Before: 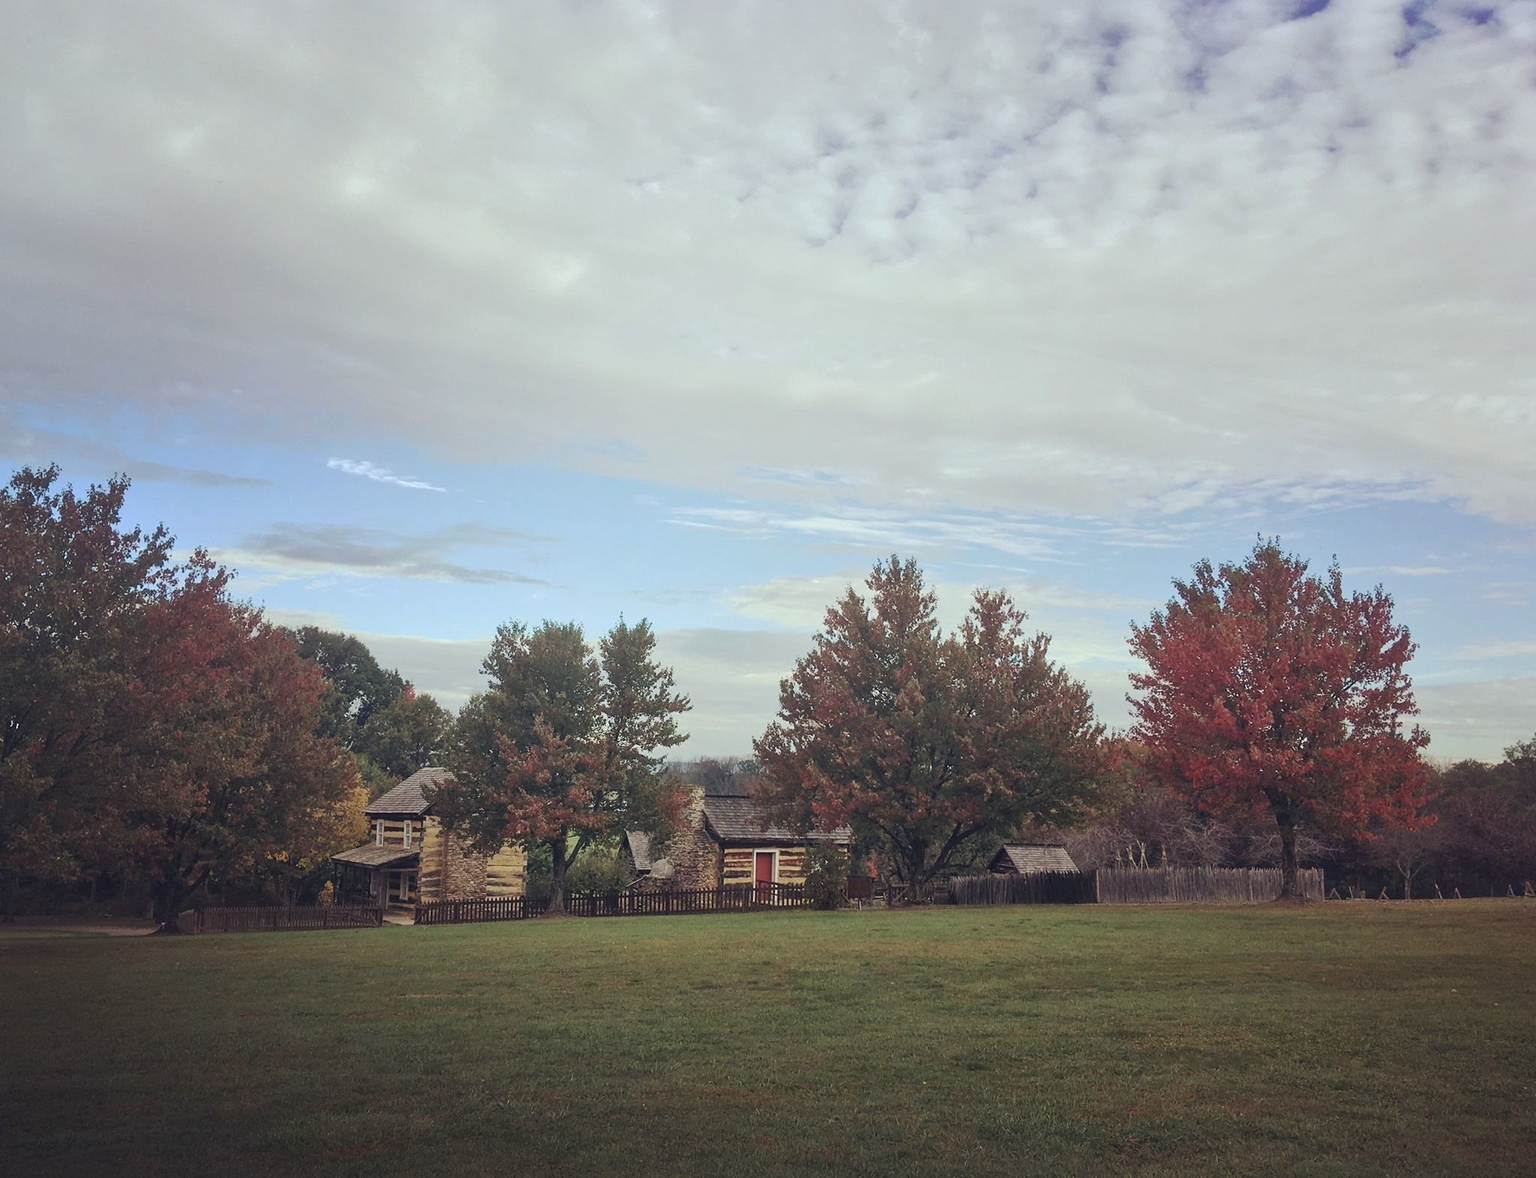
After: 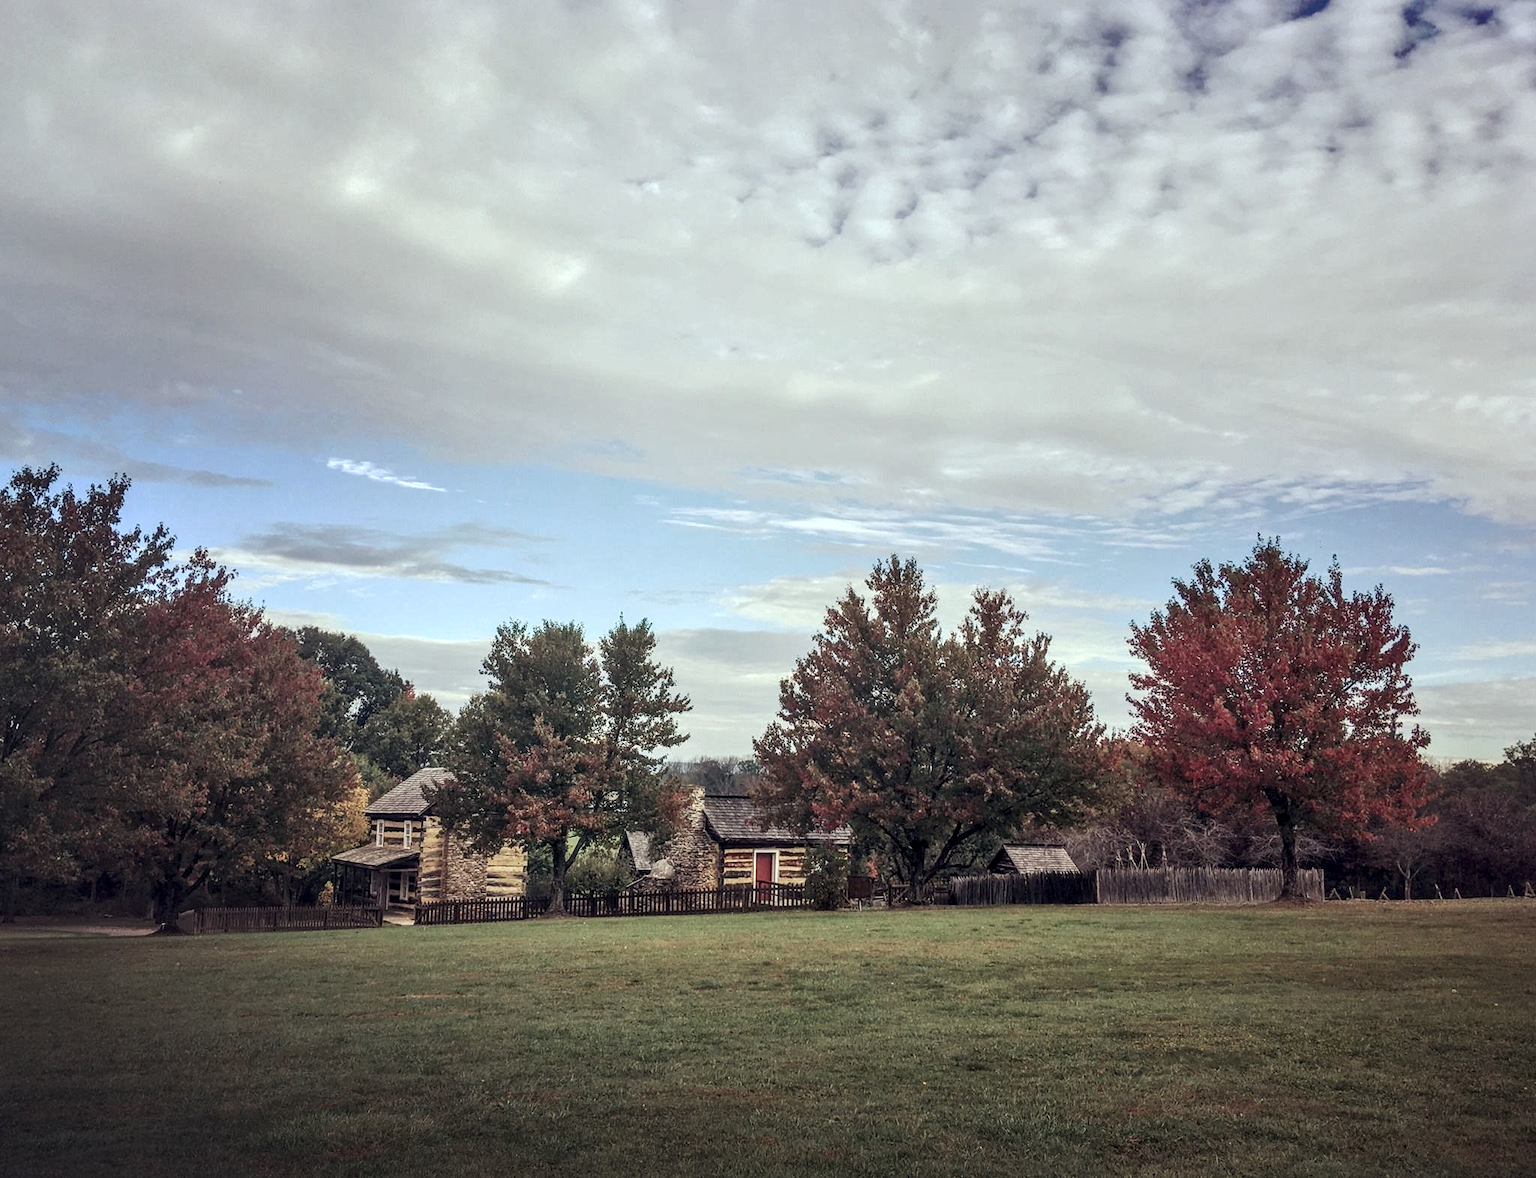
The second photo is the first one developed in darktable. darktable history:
local contrast: highlights 18%, detail 185%
